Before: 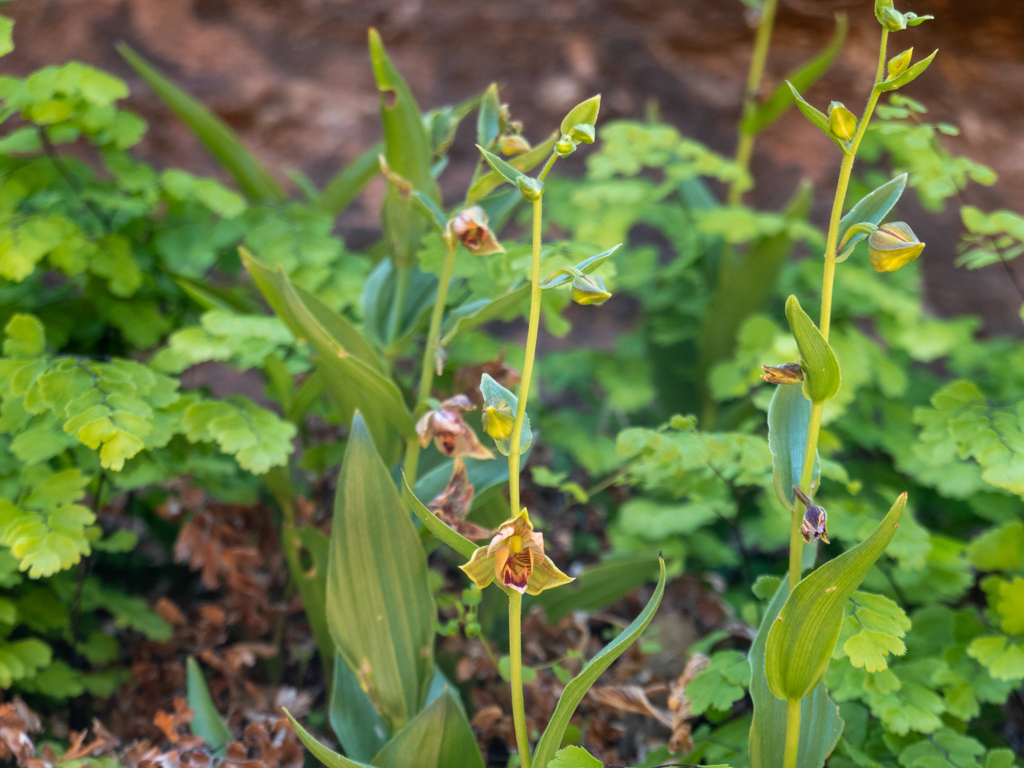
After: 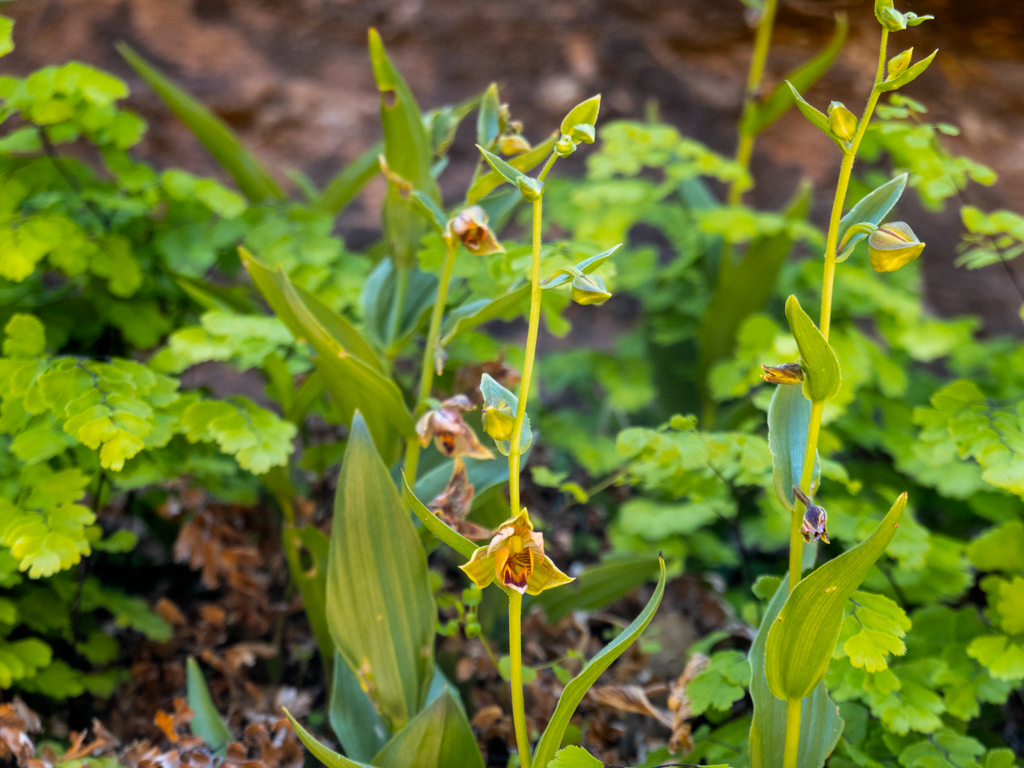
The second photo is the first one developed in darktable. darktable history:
color contrast: green-magenta contrast 0.81
filmic rgb: black relative exposure -12 EV, white relative exposure 2.8 EV, threshold 3 EV, target black luminance 0%, hardness 8.06, latitude 70.41%, contrast 1.14, highlights saturation mix 10%, shadows ↔ highlights balance -0.388%, color science v4 (2020), iterations of high-quality reconstruction 10, contrast in shadows soft, contrast in highlights soft, enable highlight reconstruction true
